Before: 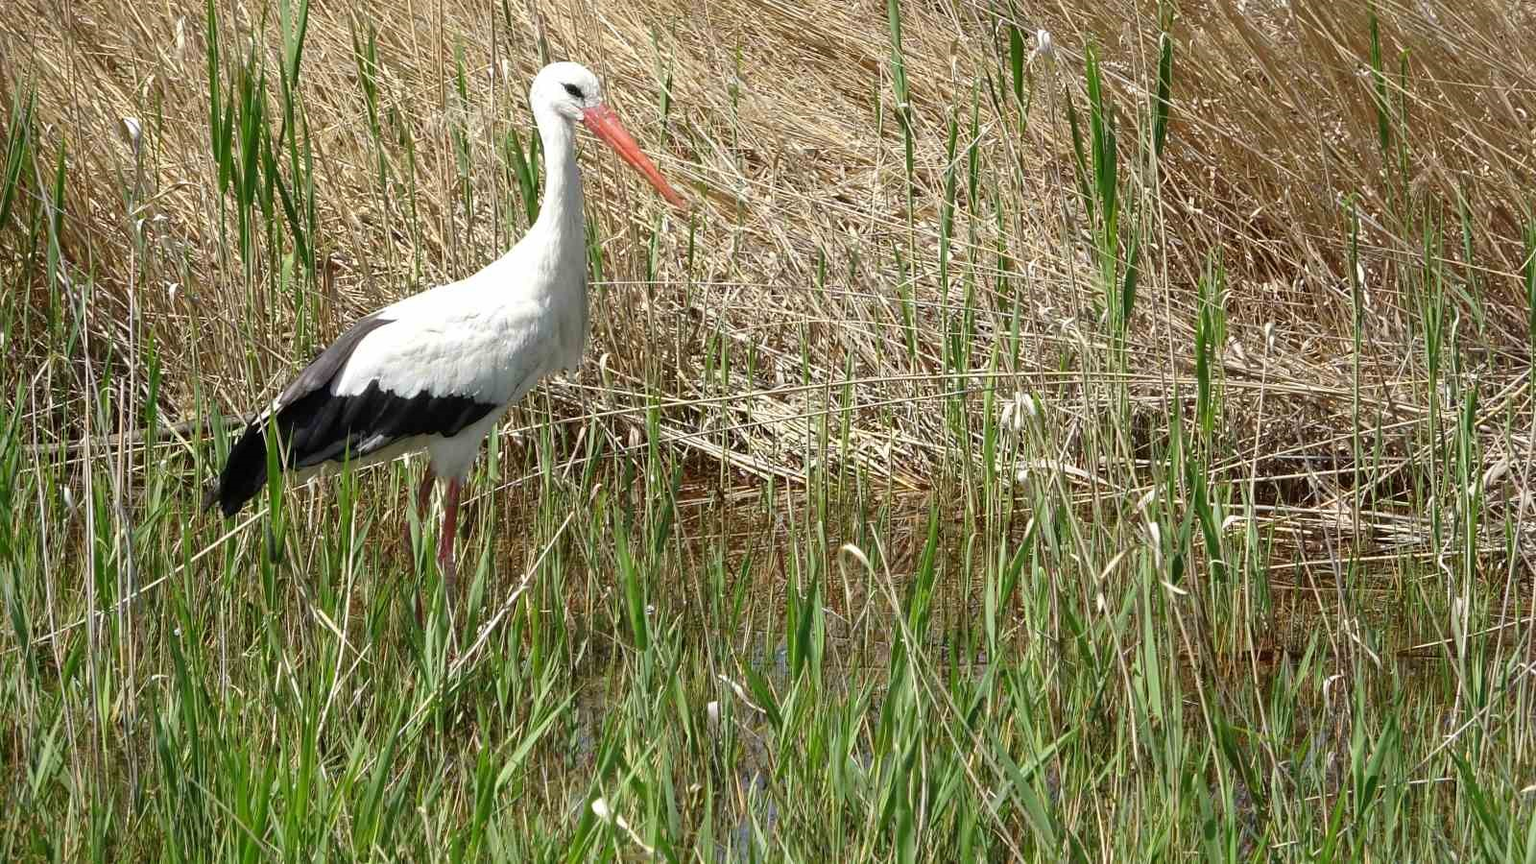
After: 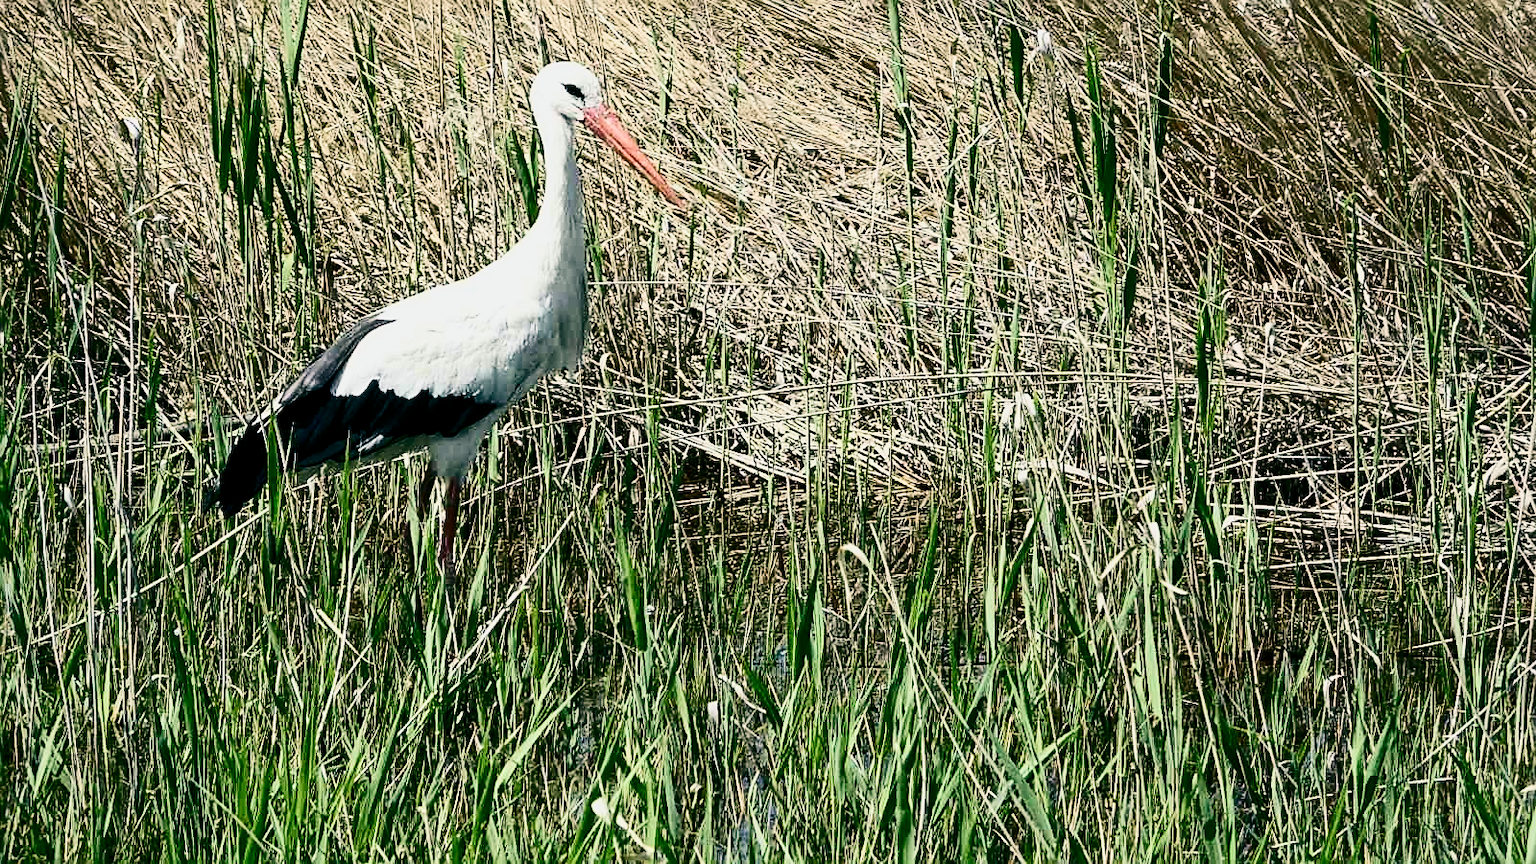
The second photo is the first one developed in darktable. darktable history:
sharpen: on, module defaults
color balance rgb: shadows lift › luminance -28.845%, shadows lift › chroma 10.082%, shadows lift › hue 232.19°, global offset › luminance -0.321%, global offset › chroma 0.116%, global offset › hue 168.07°, perceptual saturation grading › global saturation 10.123%, perceptual brilliance grading › global brilliance 2.693%, perceptual brilliance grading › highlights -3.044%, perceptual brilliance grading › shadows 2.557%, global vibrance 20%
contrast brightness saturation: contrast 0.498, saturation -0.101
filmic rgb: black relative exposure -7.65 EV, white relative exposure 4.56 EV, threshold 5.99 EV, hardness 3.61, color science v5 (2021), contrast in shadows safe, contrast in highlights safe, enable highlight reconstruction true
